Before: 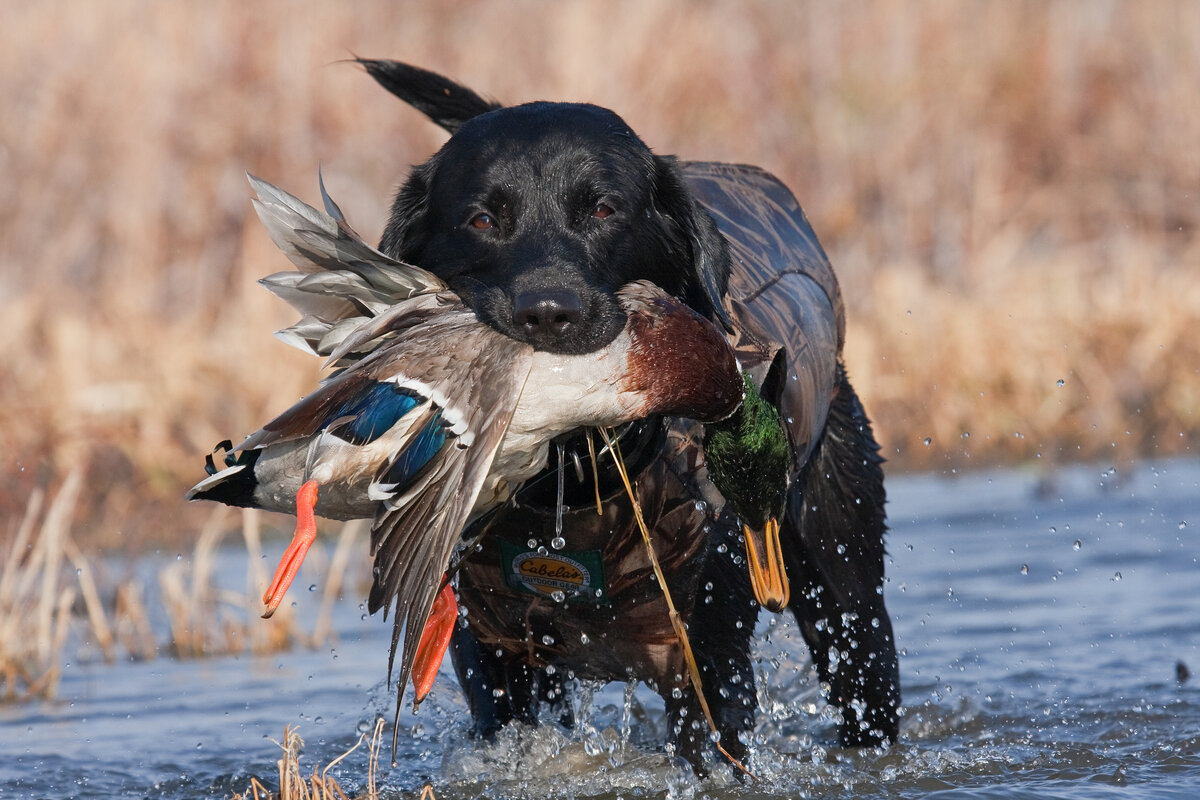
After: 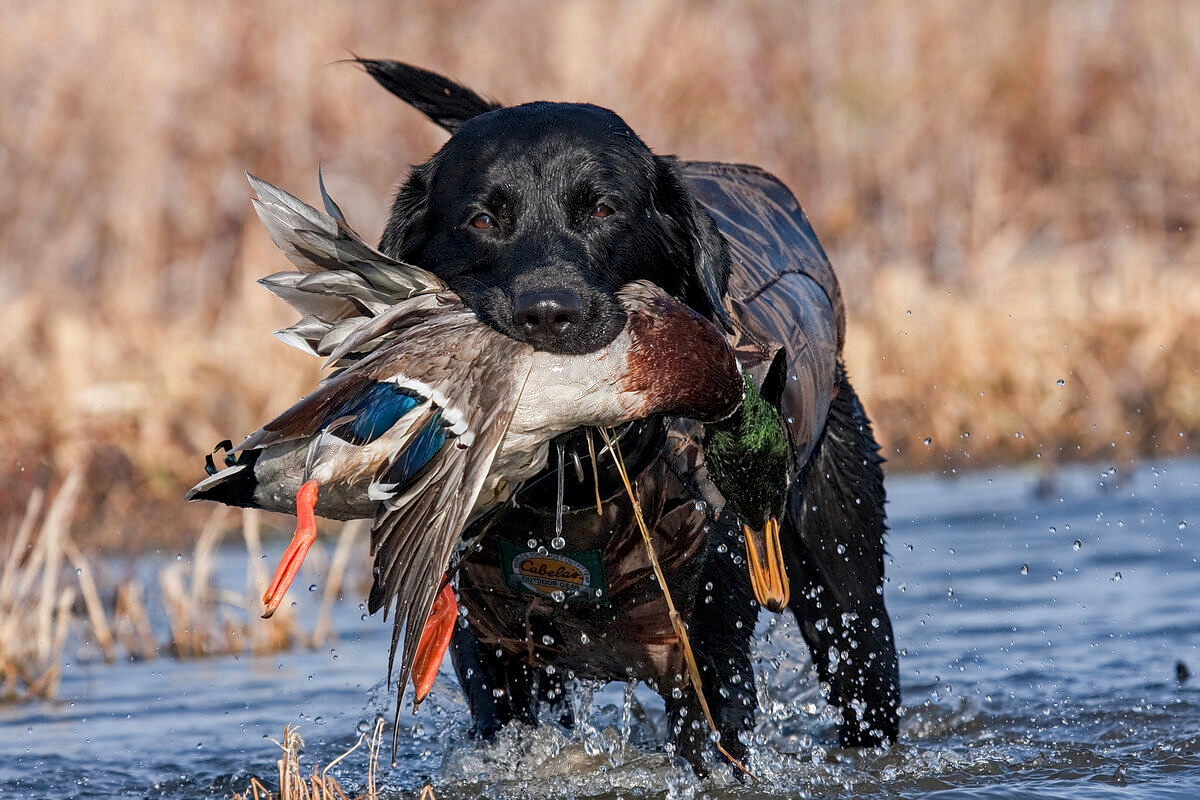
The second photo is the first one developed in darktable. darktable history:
local contrast: detail 130%
haze removal: adaptive false
sharpen: radius 0.997
